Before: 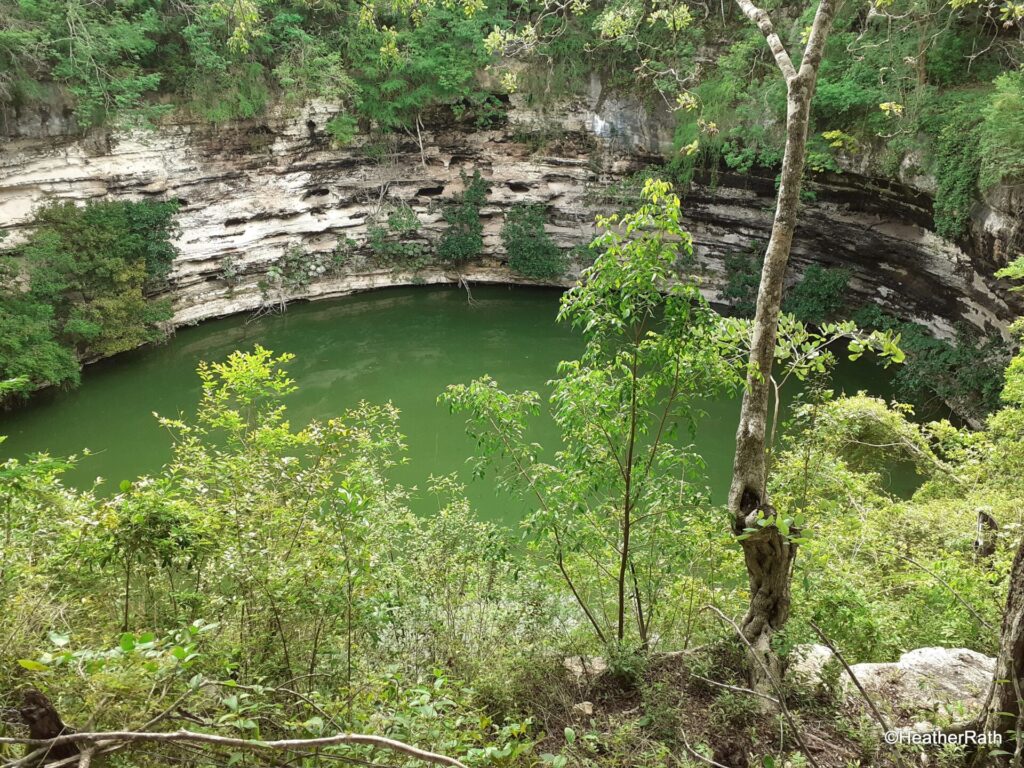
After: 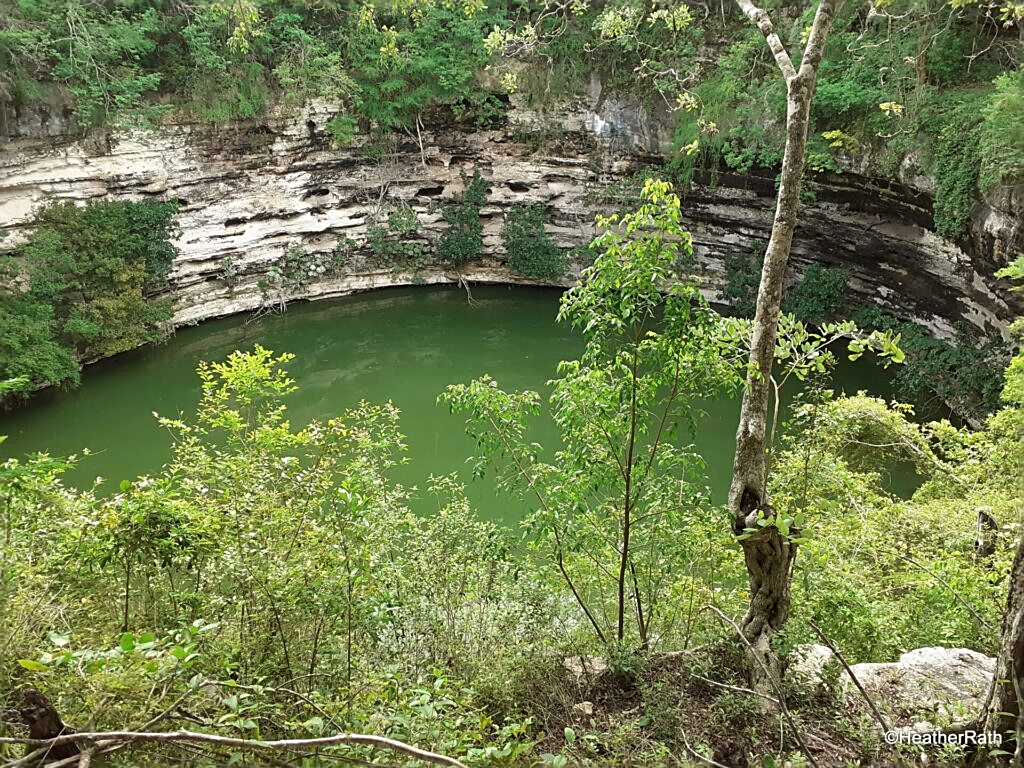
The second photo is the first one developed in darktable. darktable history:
sharpen: on, module defaults
exposure: exposure -0.051 EV, compensate exposure bias true, compensate highlight preservation false
